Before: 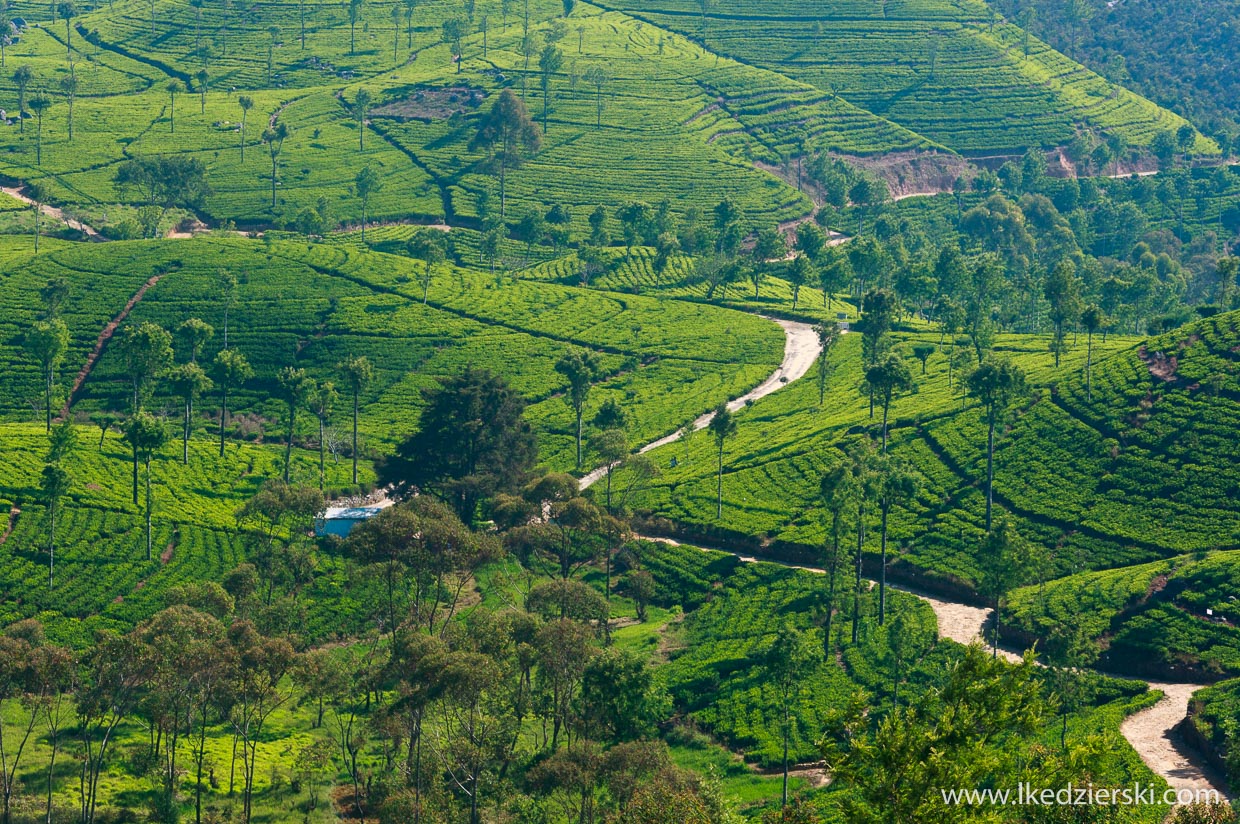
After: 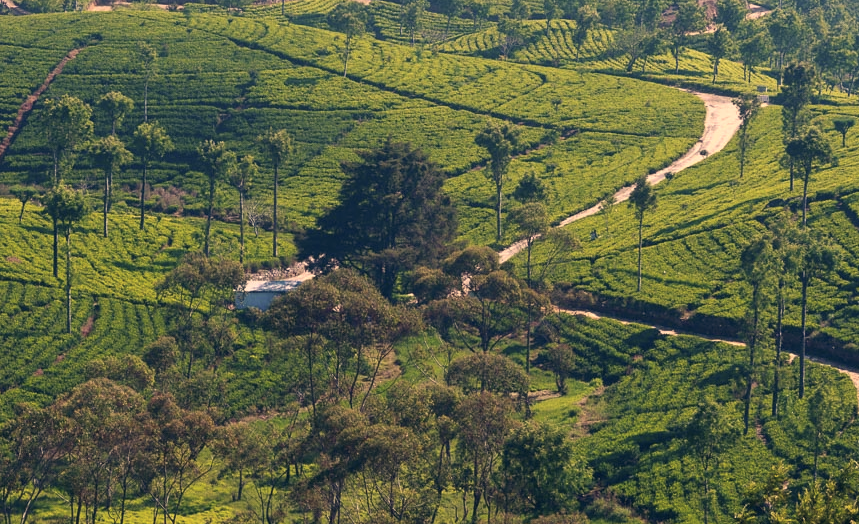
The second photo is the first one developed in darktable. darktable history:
crop: left 6.488%, top 27.668%, right 24.183%, bottom 8.656%
color correction: highlights a* 19.59, highlights b* 27.49, shadows a* 3.46, shadows b* -17.28, saturation 0.73
